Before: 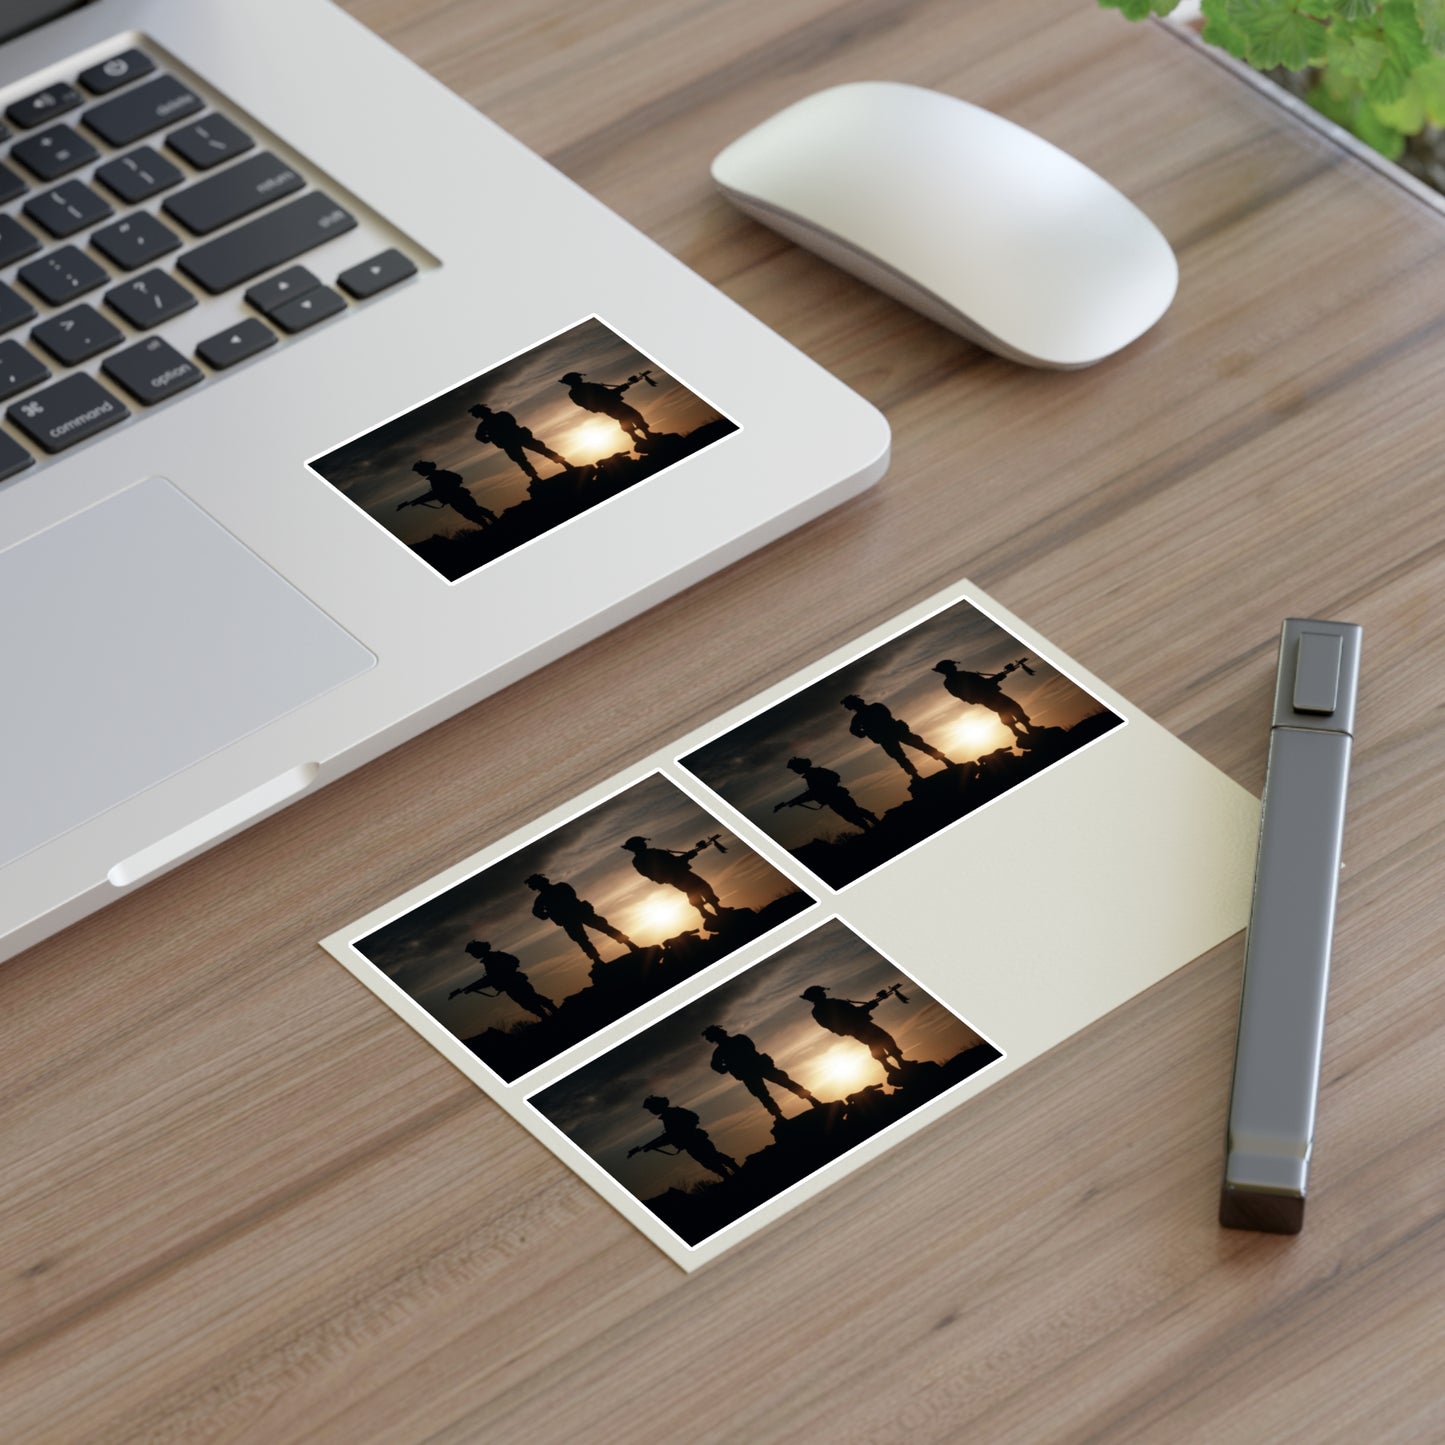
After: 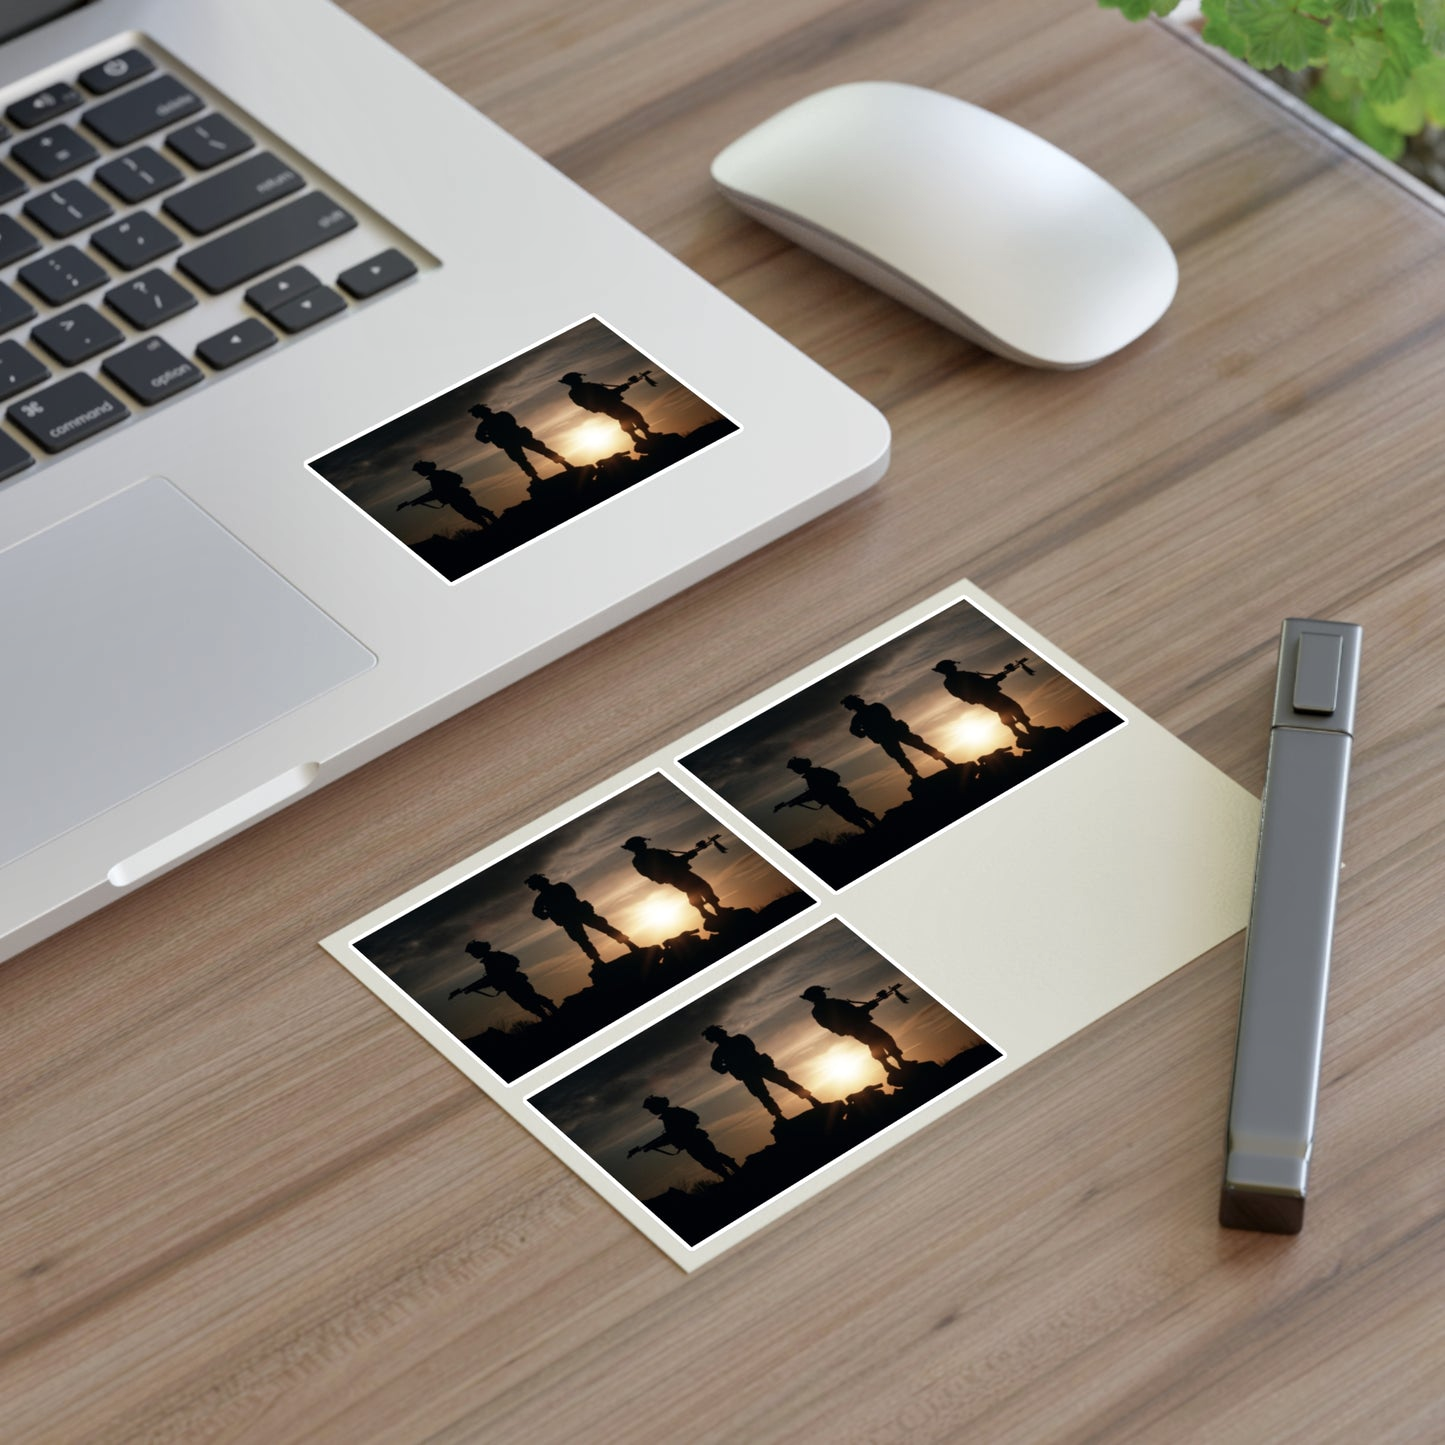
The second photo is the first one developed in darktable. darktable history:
exposure: compensate highlight preservation false
shadows and highlights: white point adjustment 0.83, soften with gaussian
